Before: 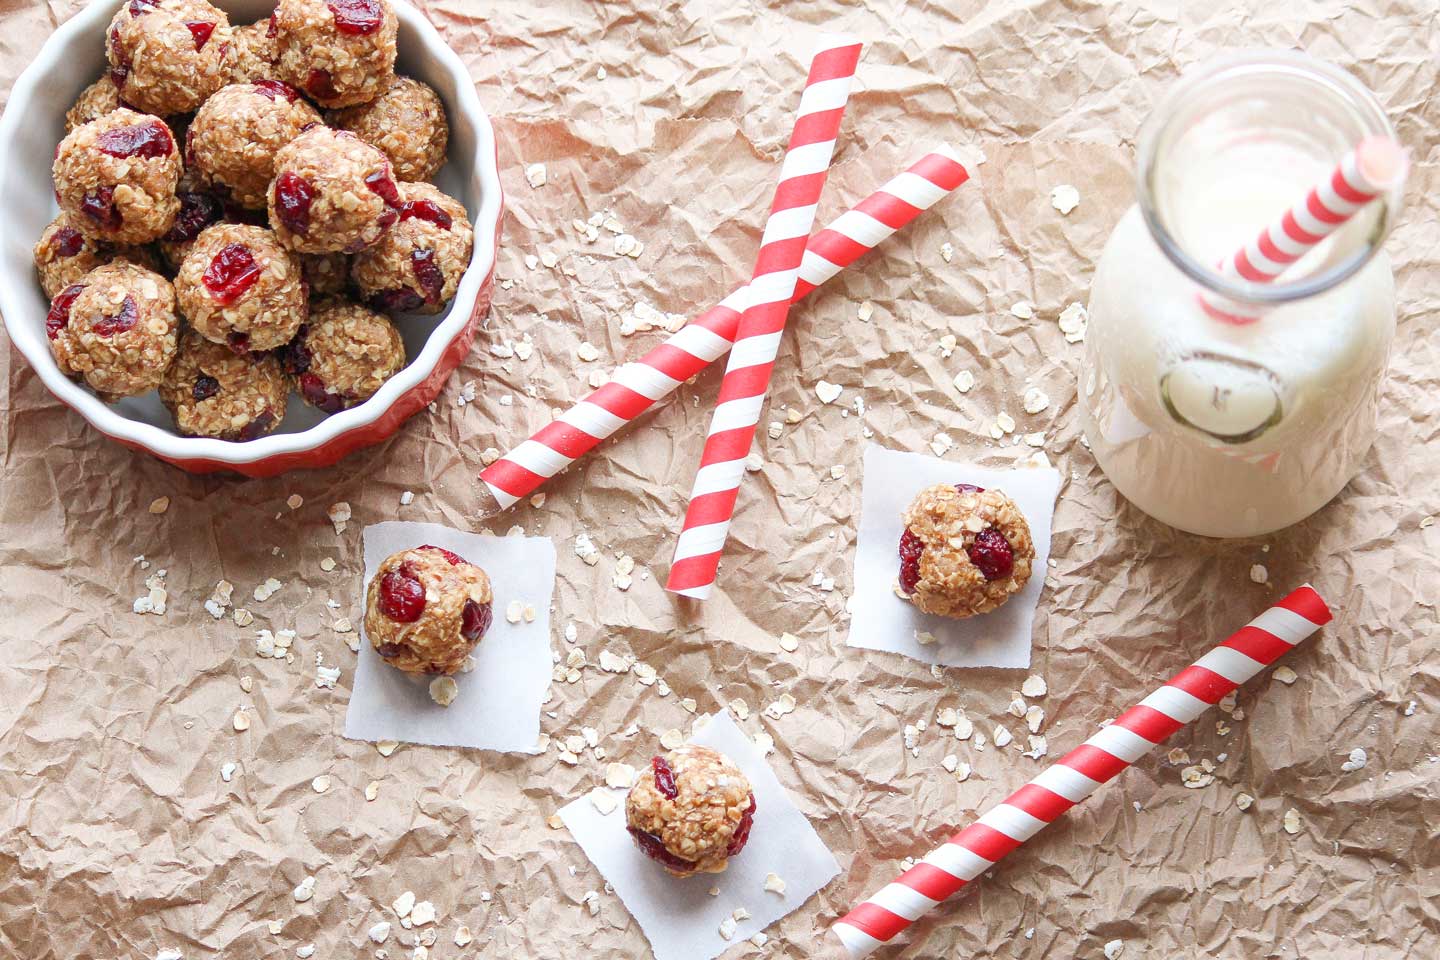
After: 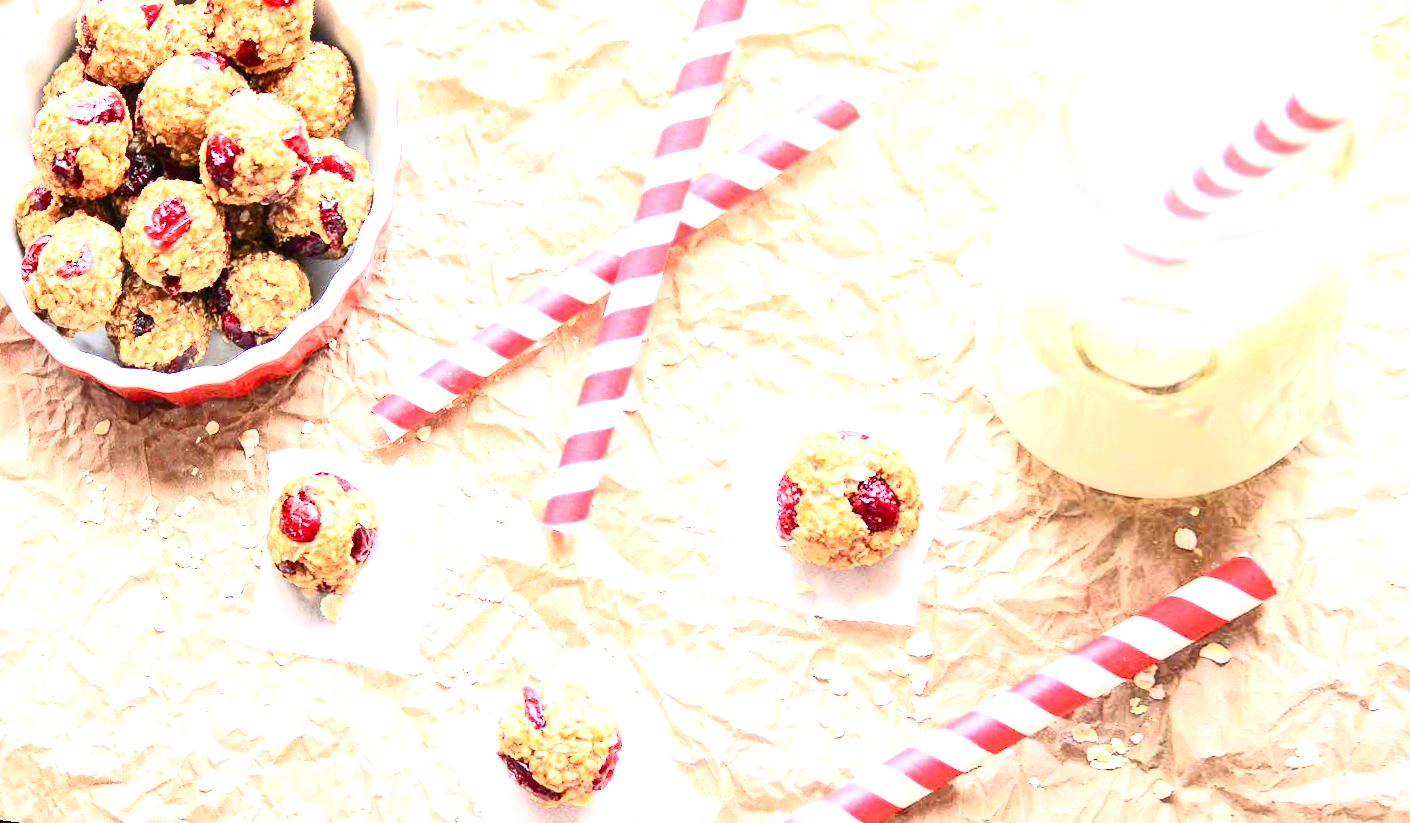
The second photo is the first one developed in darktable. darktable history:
exposure: black level correction 0.001, exposure 1.646 EV, compensate exposure bias true, compensate highlight preservation false
rotate and perspective: rotation 1.69°, lens shift (vertical) -0.023, lens shift (horizontal) -0.291, crop left 0.025, crop right 0.988, crop top 0.092, crop bottom 0.842
color zones: curves: ch0 [(0, 0.613) (0.01, 0.613) (0.245, 0.448) (0.498, 0.529) (0.642, 0.665) (0.879, 0.777) (0.99, 0.613)]; ch1 [(0, 0) (0.143, 0) (0.286, 0) (0.429, 0) (0.571, 0) (0.714, 0) (0.857, 0)], mix -93.41%
contrast brightness saturation: contrast 0.4, brightness 0.1, saturation 0.21
